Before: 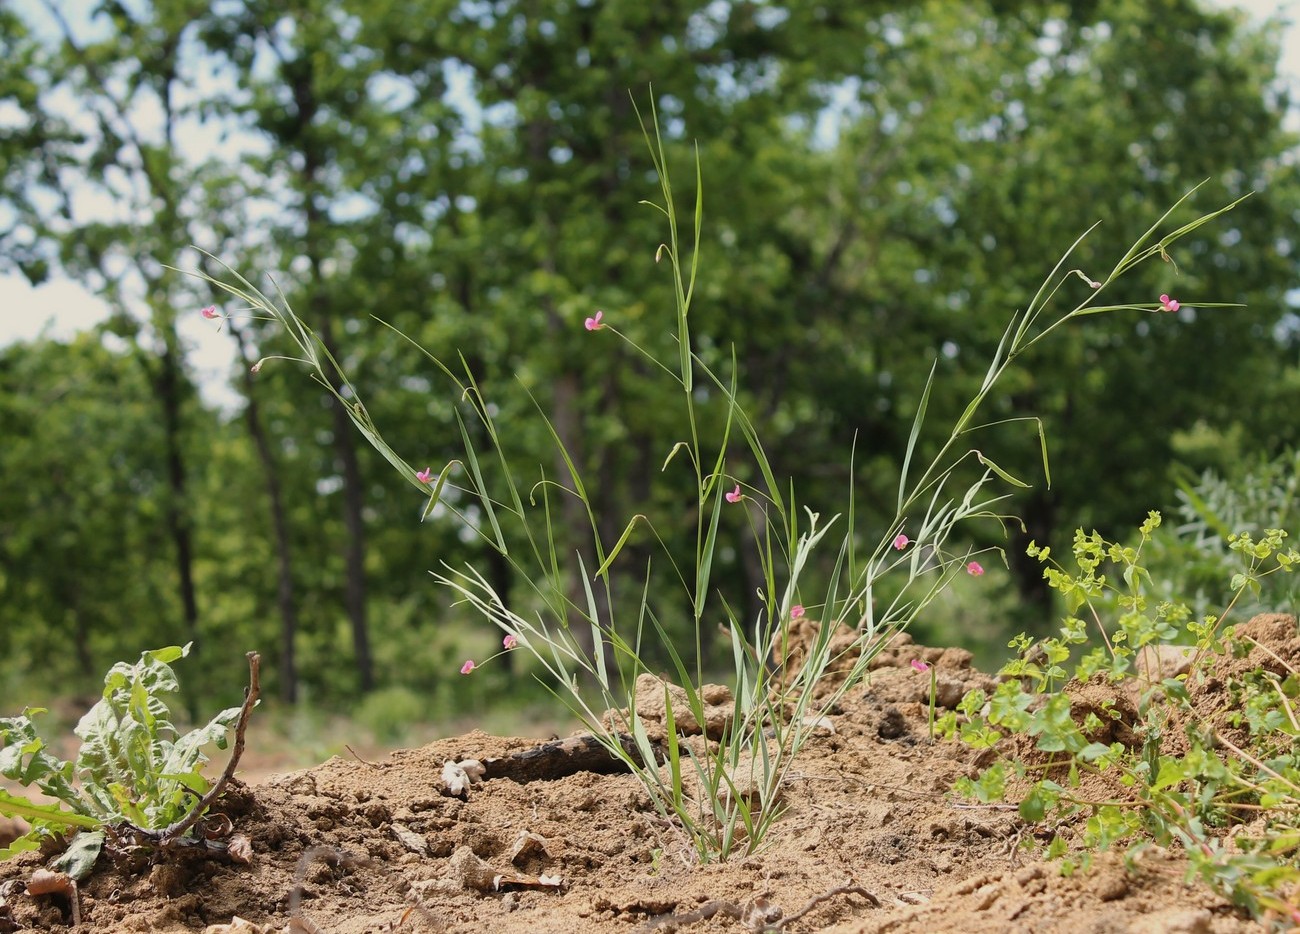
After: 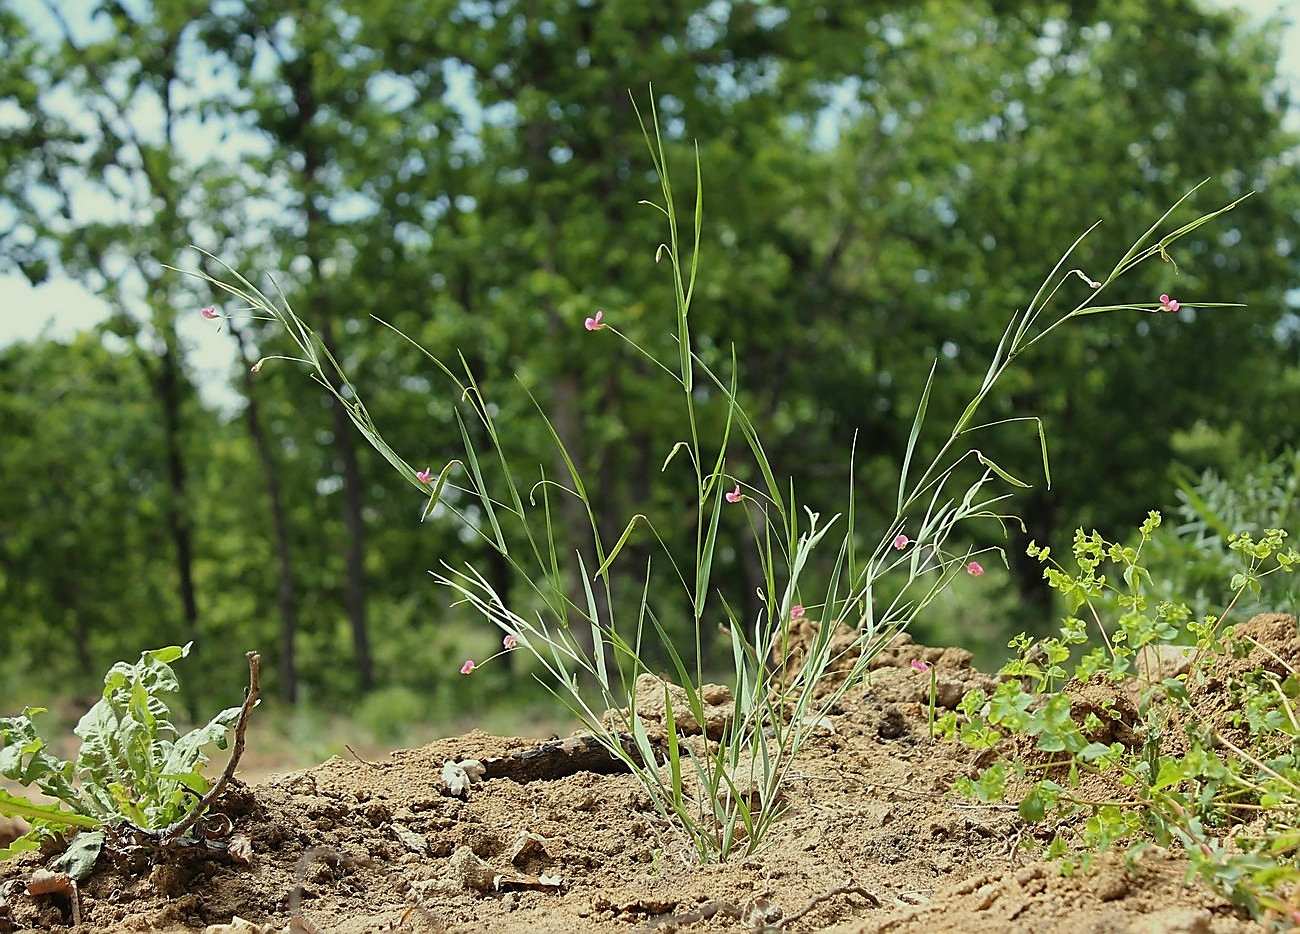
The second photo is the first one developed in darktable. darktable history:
color correction: highlights a* -8, highlights b* 3.1
sharpen: radius 1.4, amount 1.25, threshold 0.7
